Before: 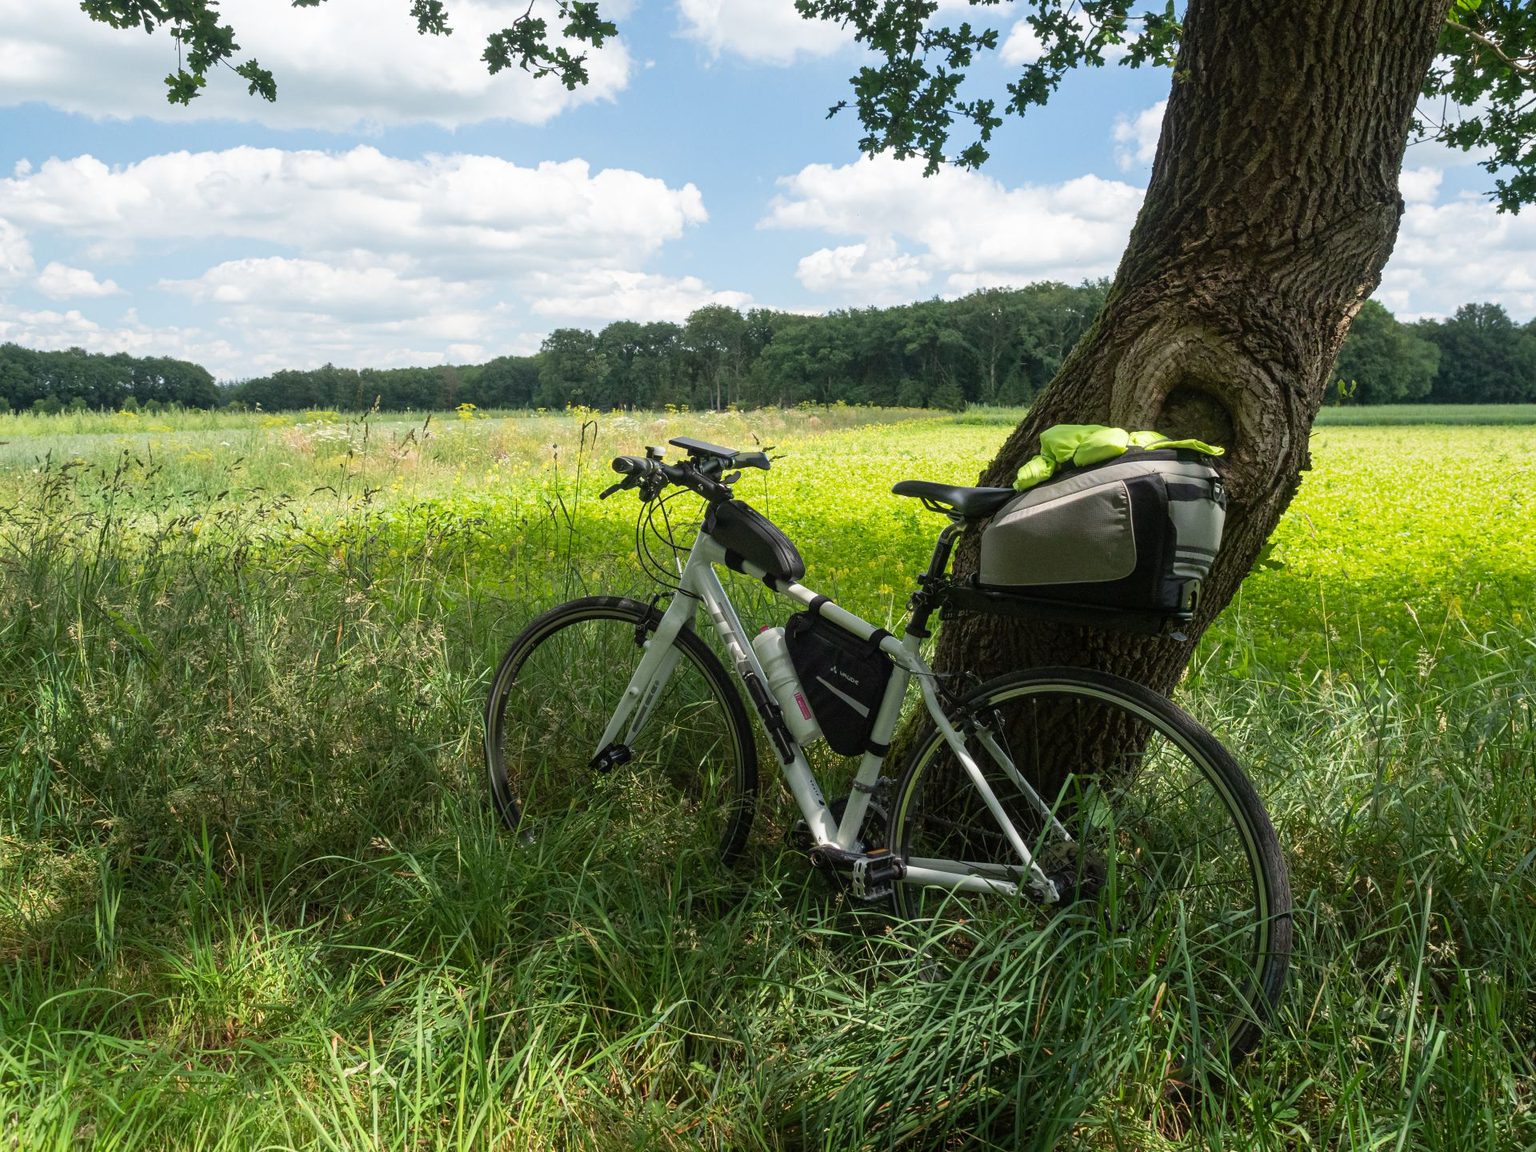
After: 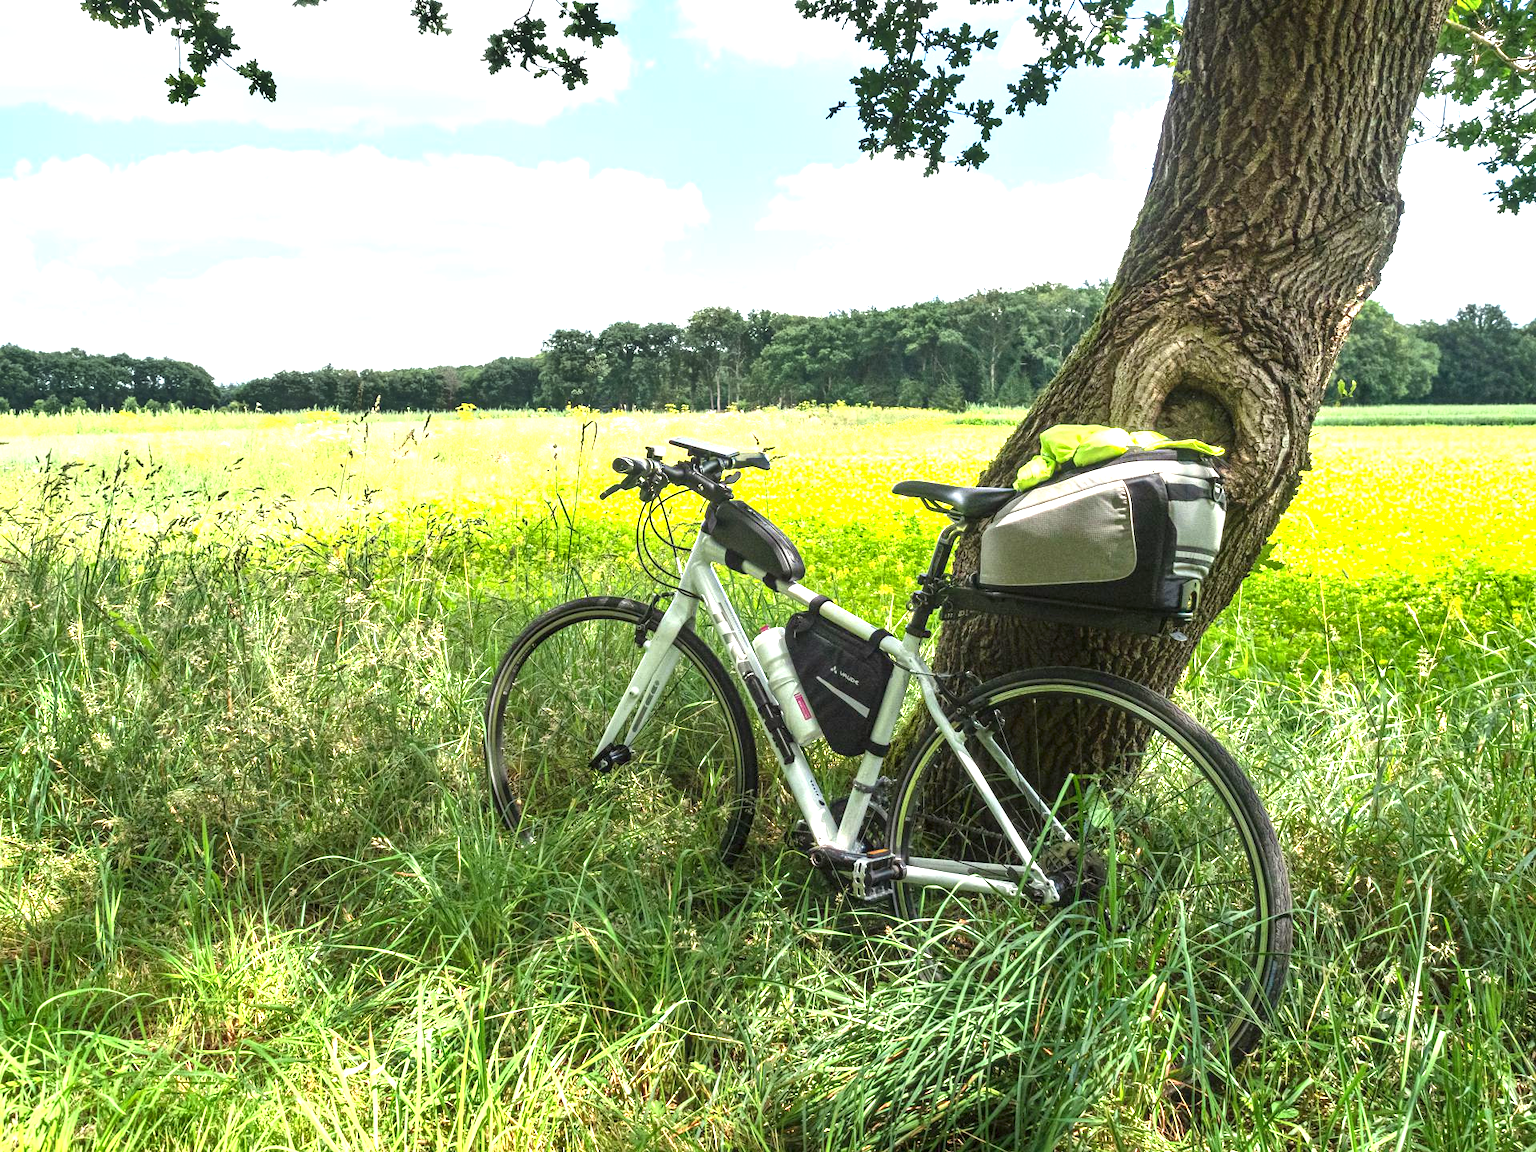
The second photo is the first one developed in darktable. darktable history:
exposure: black level correction 0, exposure 1.7 EV, compensate exposure bias true, compensate highlight preservation false
shadows and highlights: shadows -88.03, highlights -35.45, shadows color adjustment 99.15%, highlights color adjustment 0%, soften with gaussian
local contrast: on, module defaults
